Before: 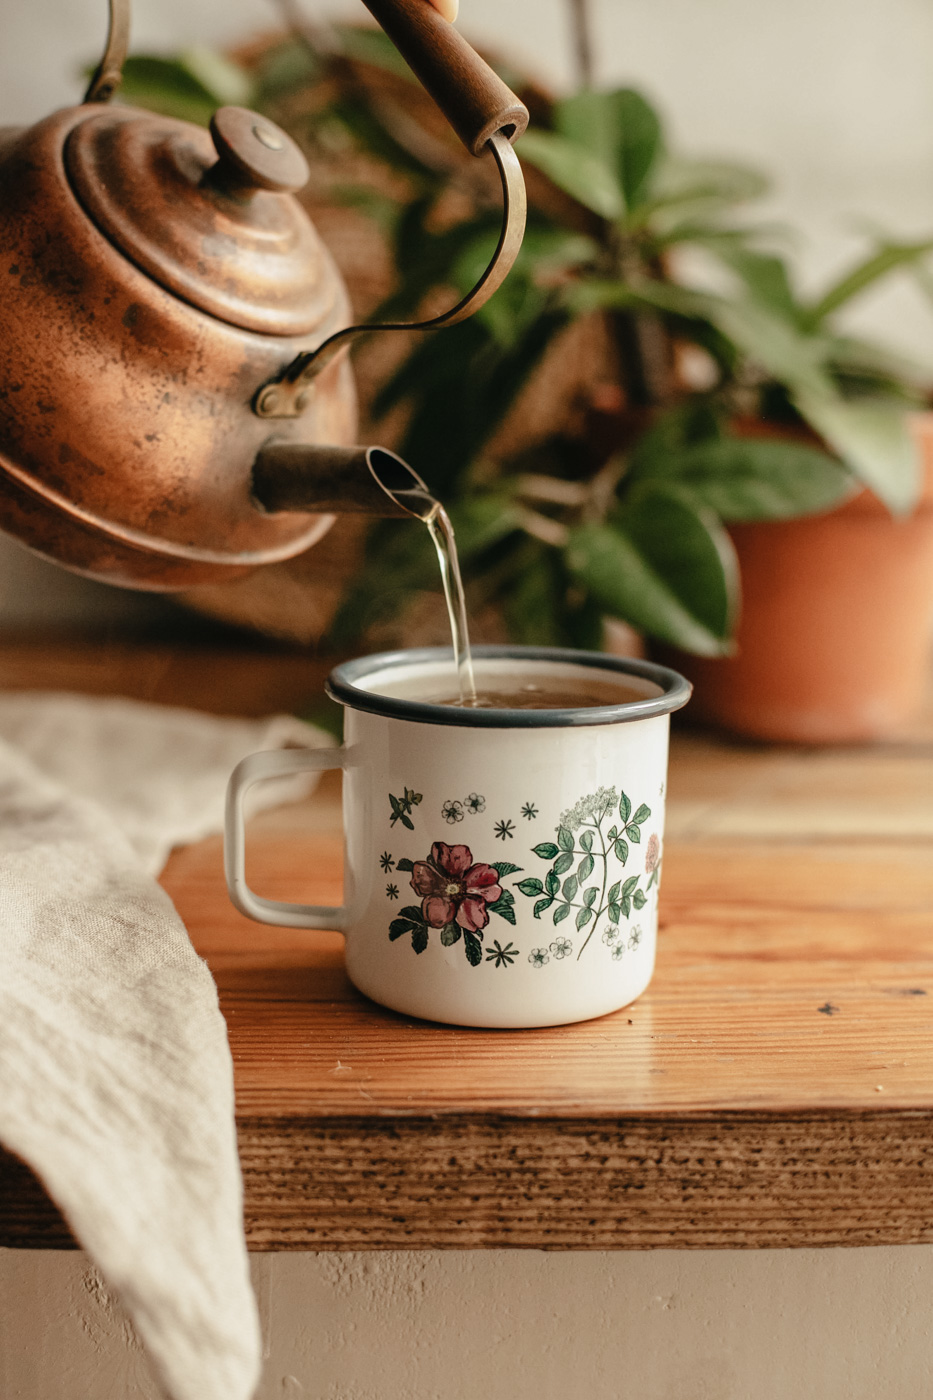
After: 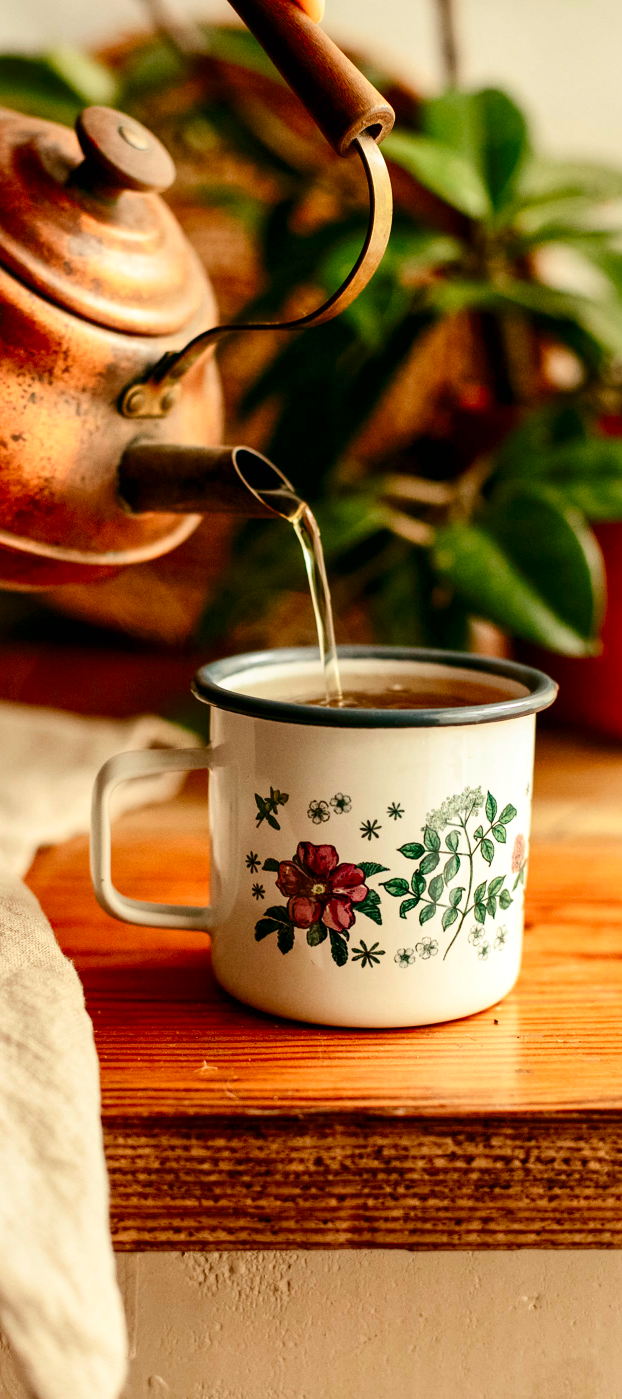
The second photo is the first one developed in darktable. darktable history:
contrast brightness saturation: contrast 0.26, brightness 0.013, saturation 0.87
tone equalizer: edges refinement/feathering 500, mask exposure compensation -1.57 EV, preserve details no
crop and rotate: left 14.477%, right 18.775%
local contrast: mode bilateral grid, contrast 20, coarseness 51, detail 139%, midtone range 0.2
